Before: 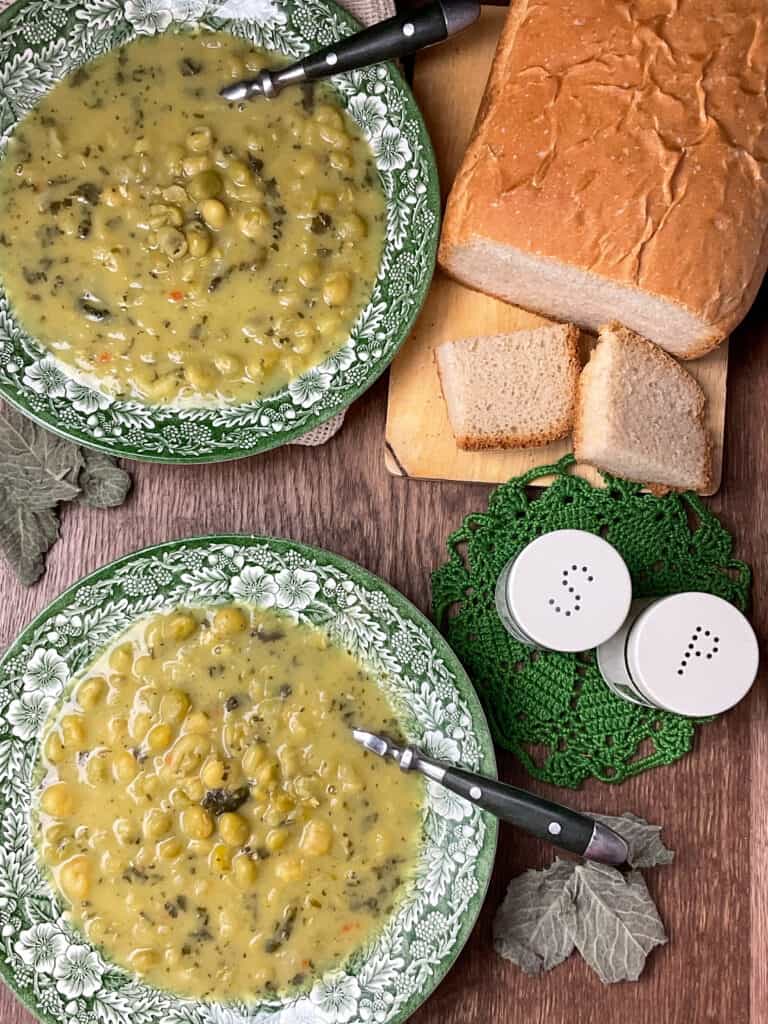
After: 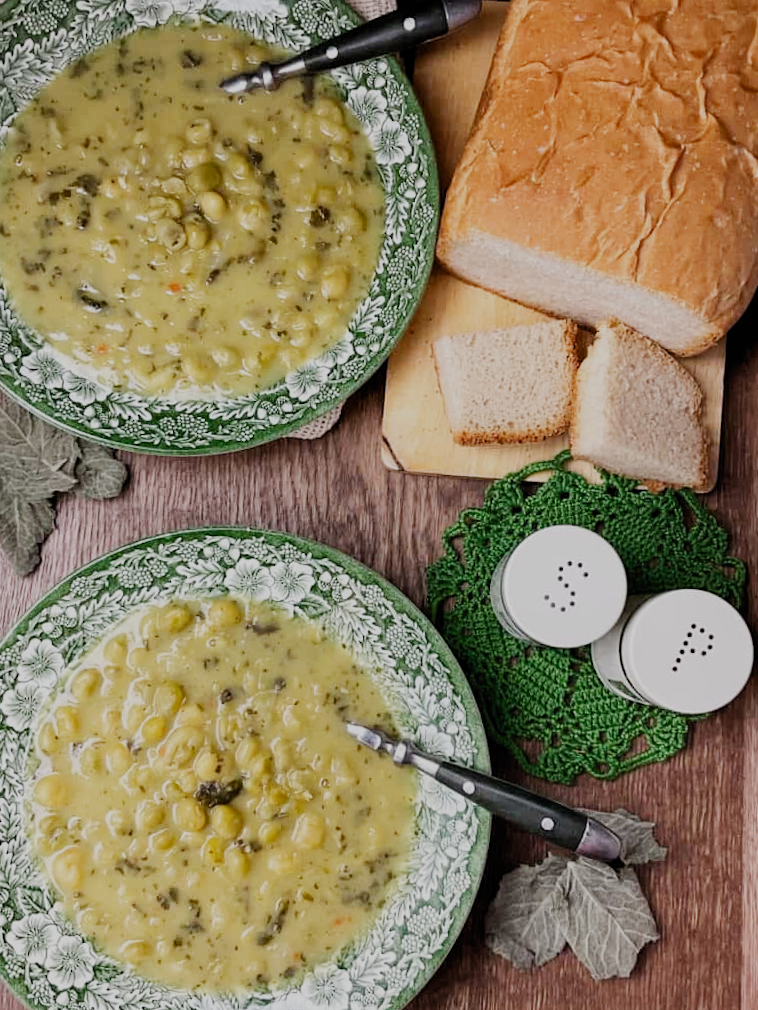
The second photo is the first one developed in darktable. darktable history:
filmic rgb: black relative exposure -7.65 EV, white relative exposure 4.56 EV, hardness 3.61, preserve chrominance no, color science v5 (2021), contrast in shadows safe, contrast in highlights safe
crop and rotate: angle -0.566°
